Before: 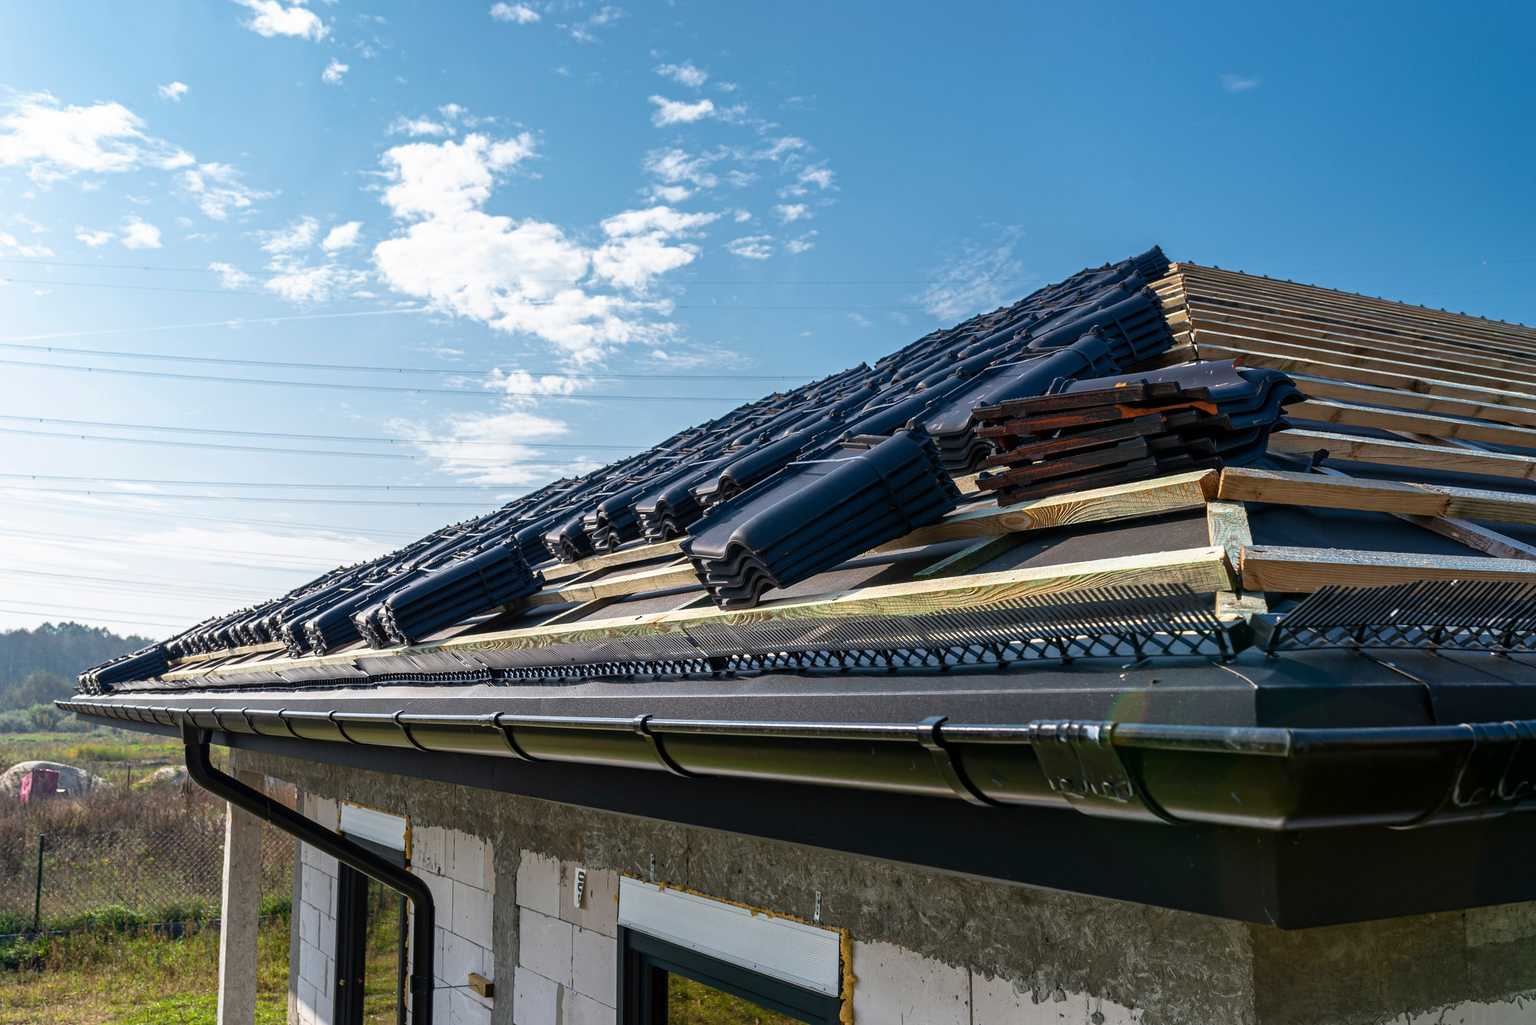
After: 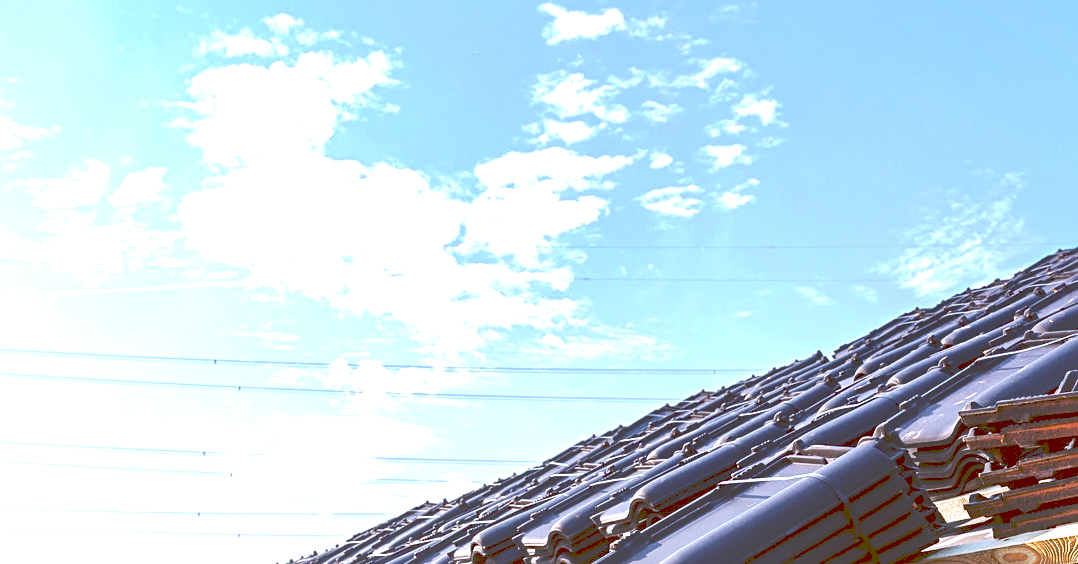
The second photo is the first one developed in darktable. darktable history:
sharpen: radius 2.529, amount 0.323
tone curve: curves: ch0 [(0, 0) (0.003, 0.299) (0.011, 0.299) (0.025, 0.299) (0.044, 0.299) (0.069, 0.3) (0.1, 0.306) (0.136, 0.316) (0.177, 0.326) (0.224, 0.338) (0.277, 0.366) (0.335, 0.406) (0.399, 0.462) (0.468, 0.533) (0.543, 0.607) (0.623, 0.7) (0.709, 0.775) (0.801, 0.843) (0.898, 0.903) (1, 1)], preserve colors none
exposure: black level correction 0, exposure 1.1 EV, compensate exposure bias true, compensate highlight preservation false
crop: left 15.306%, top 9.065%, right 30.789%, bottom 48.638%
white balance: red 1.05, blue 1.072
color balance: lift [1, 1.011, 0.999, 0.989], gamma [1.109, 1.045, 1.039, 0.955], gain [0.917, 0.936, 0.952, 1.064], contrast 2.32%, contrast fulcrum 19%, output saturation 101%
local contrast: mode bilateral grid, contrast 70, coarseness 75, detail 180%, midtone range 0.2
